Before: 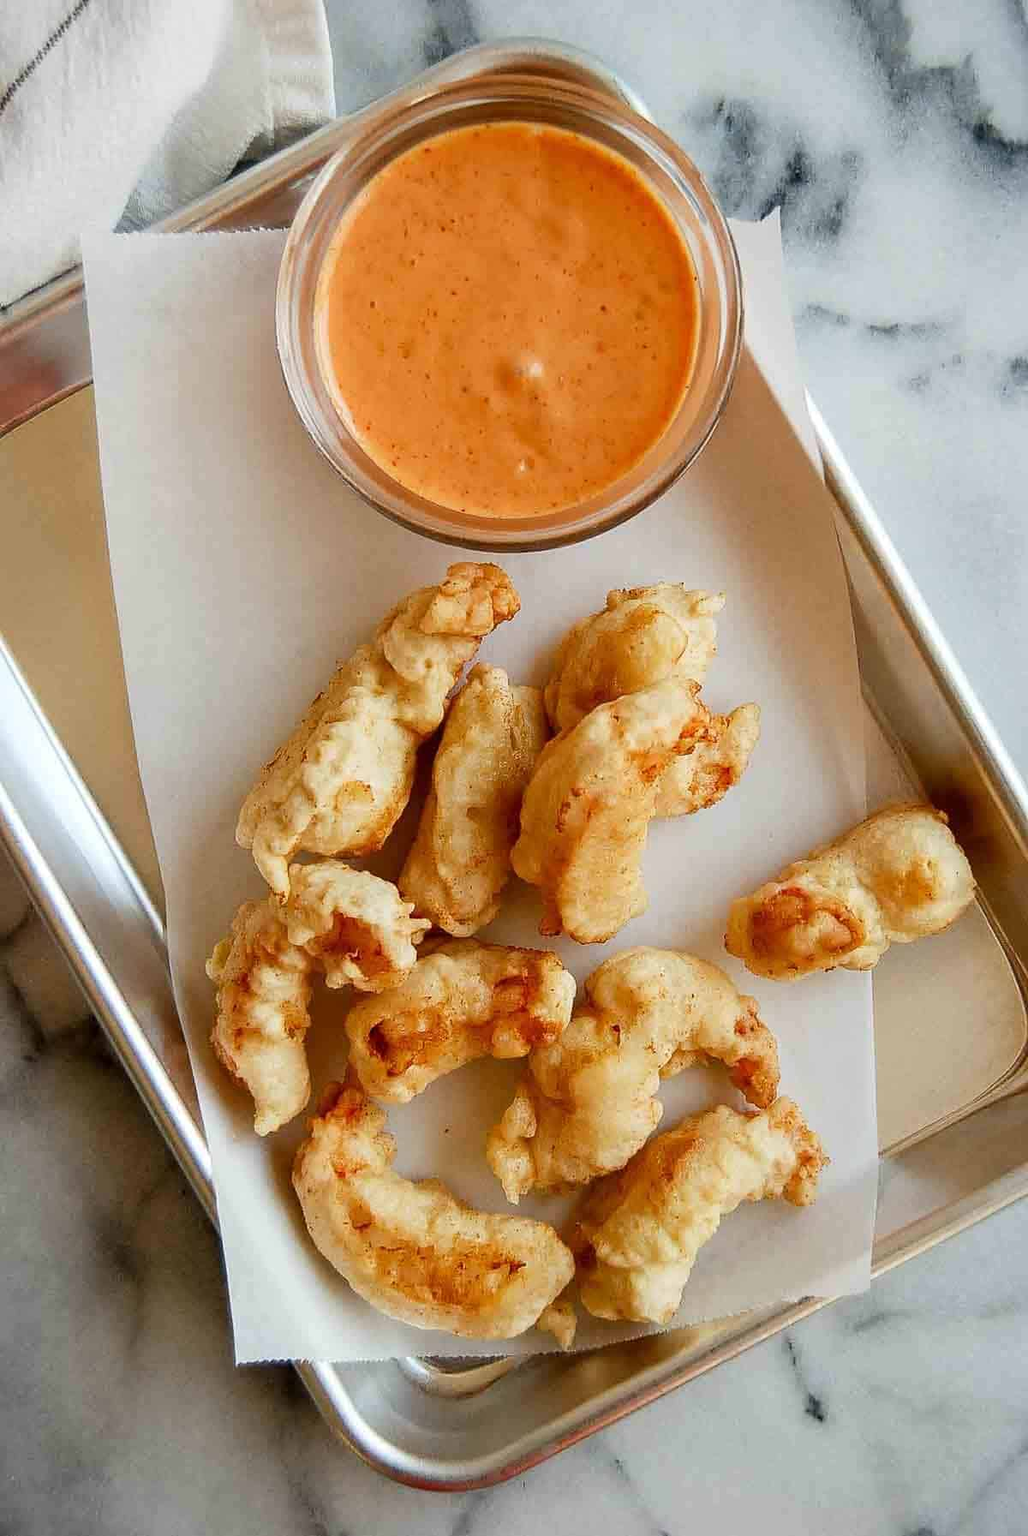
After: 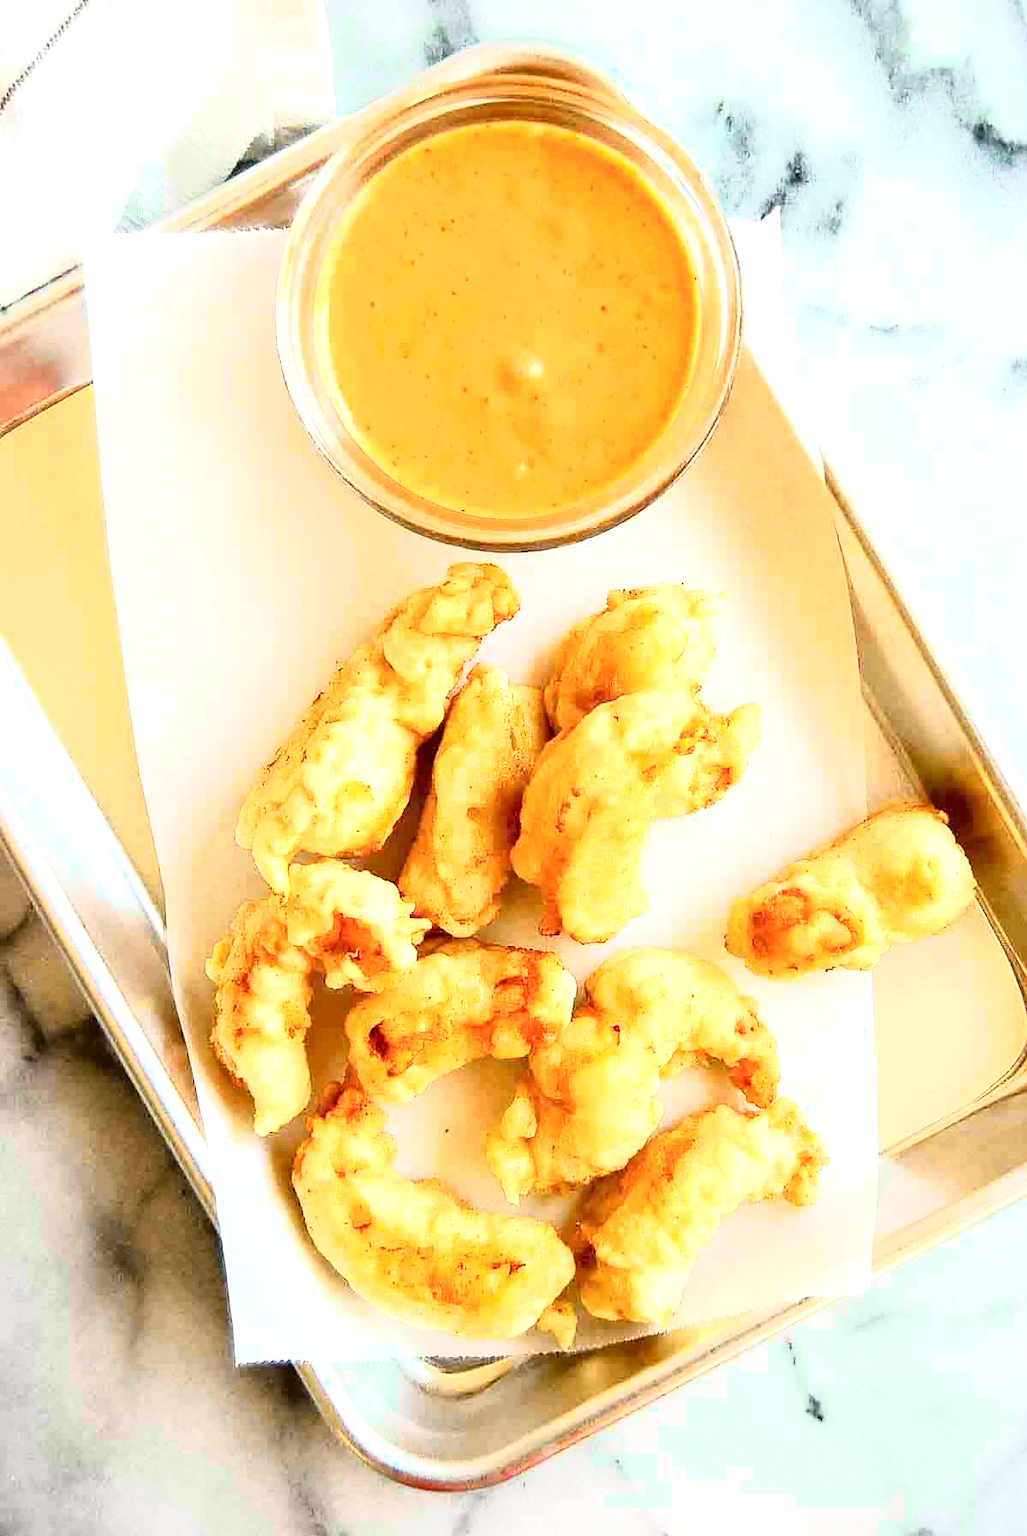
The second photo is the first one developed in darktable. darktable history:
exposure: black level correction 0, exposure 1.368 EV, compensate highlight preservation false
tone curve: curves: ch0 [(0, 0.049) (0.113, 0.084) (0.285, 0.301) (0.673, 0.796) (0.845, 0.932) (0.994, 0.971)]; ch1 [(0, 0) (0.456, 0.424) (0.498, 0.5) (0.57, 0.557) (0.631, 0.635) (1, 1)]; ch2 [(0, 0) (0.395, 0.398) (0.44, 0.456) (0.502, 0.507) (0.55, 0.559) (0.67, 0.702) (1, 1)], color space Lab, independent channels, preserve colors none
